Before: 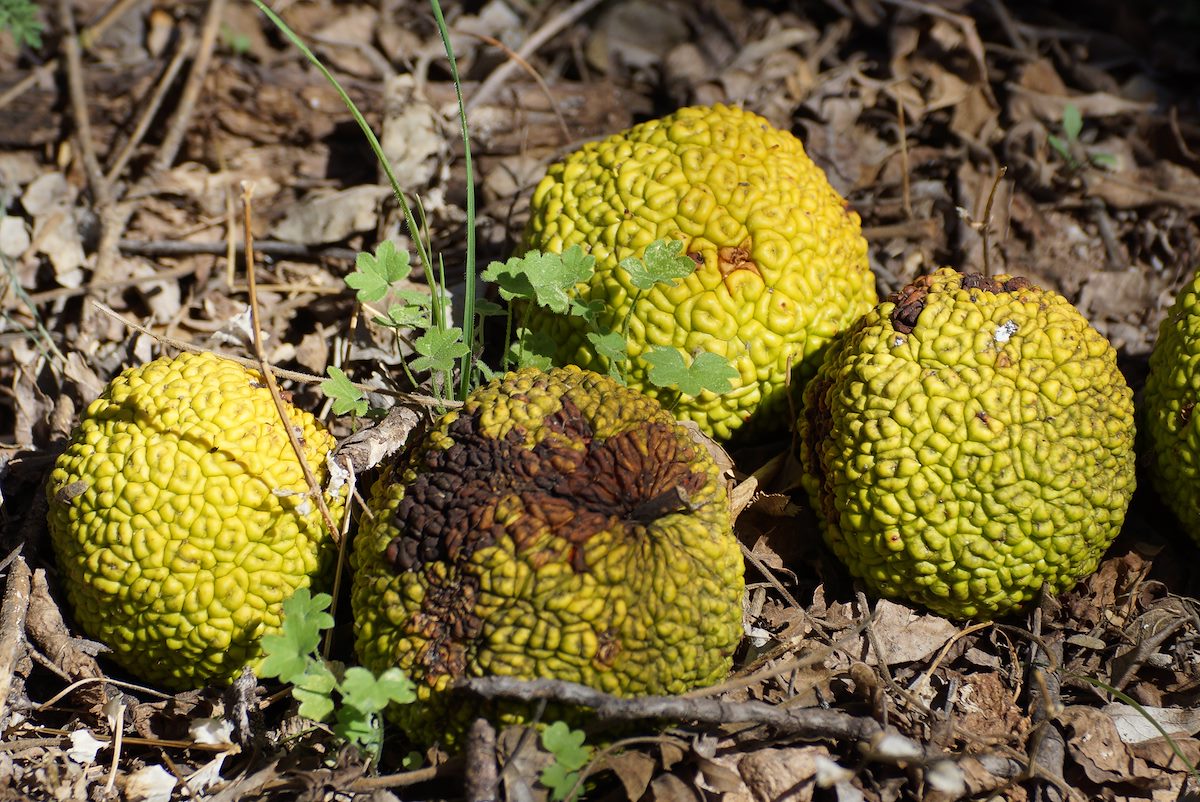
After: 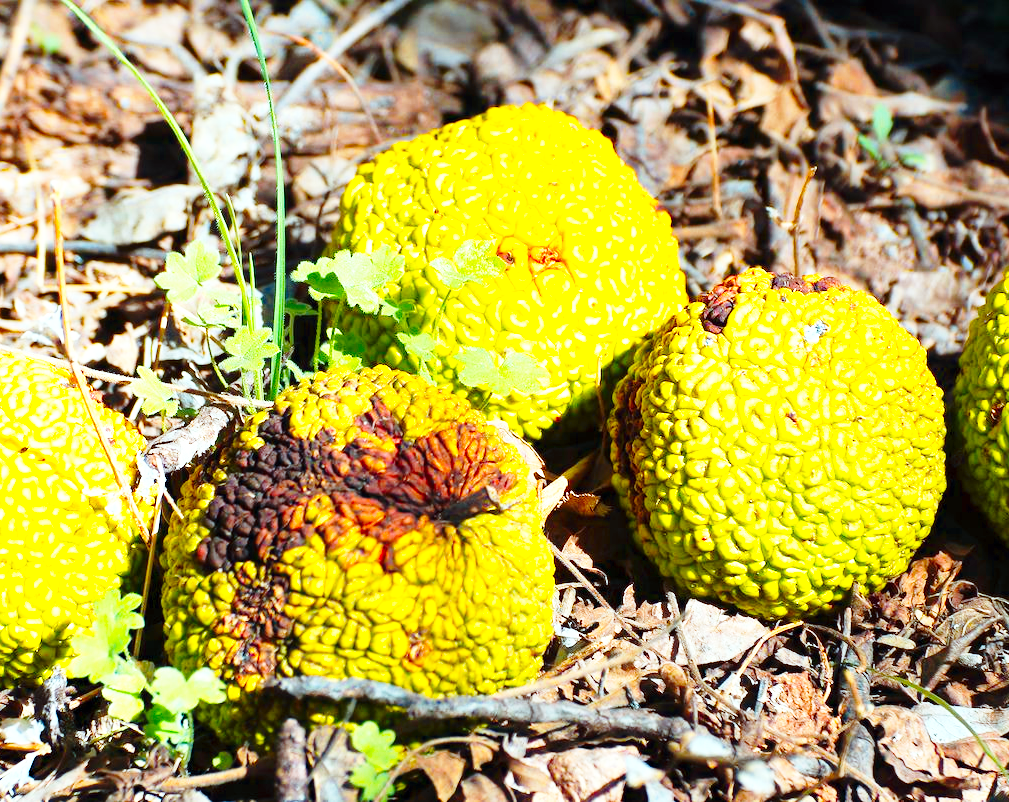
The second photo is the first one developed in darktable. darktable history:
crop: left 15.854%
color calibration: output R [1.422, -0.35, -0.252, 0], output G [-0.238, 1.259, -0.084, 0], output B [-0.081, -0.196, 1.58, 0], output brightness [0.49, 0.671, -0.57, 0], illuminant same as pipeline (D50), adaptation XYZ, x 0.345, y 0.357, temperature 5023.42 K, gamut compression 1.7
base curve: curves: ch0 [(0, 0) (0.028, 0.03) (0.121, 0.232) (0.46, 0.748) (0.859, 0.968) (1, 1)], preserve colors none
